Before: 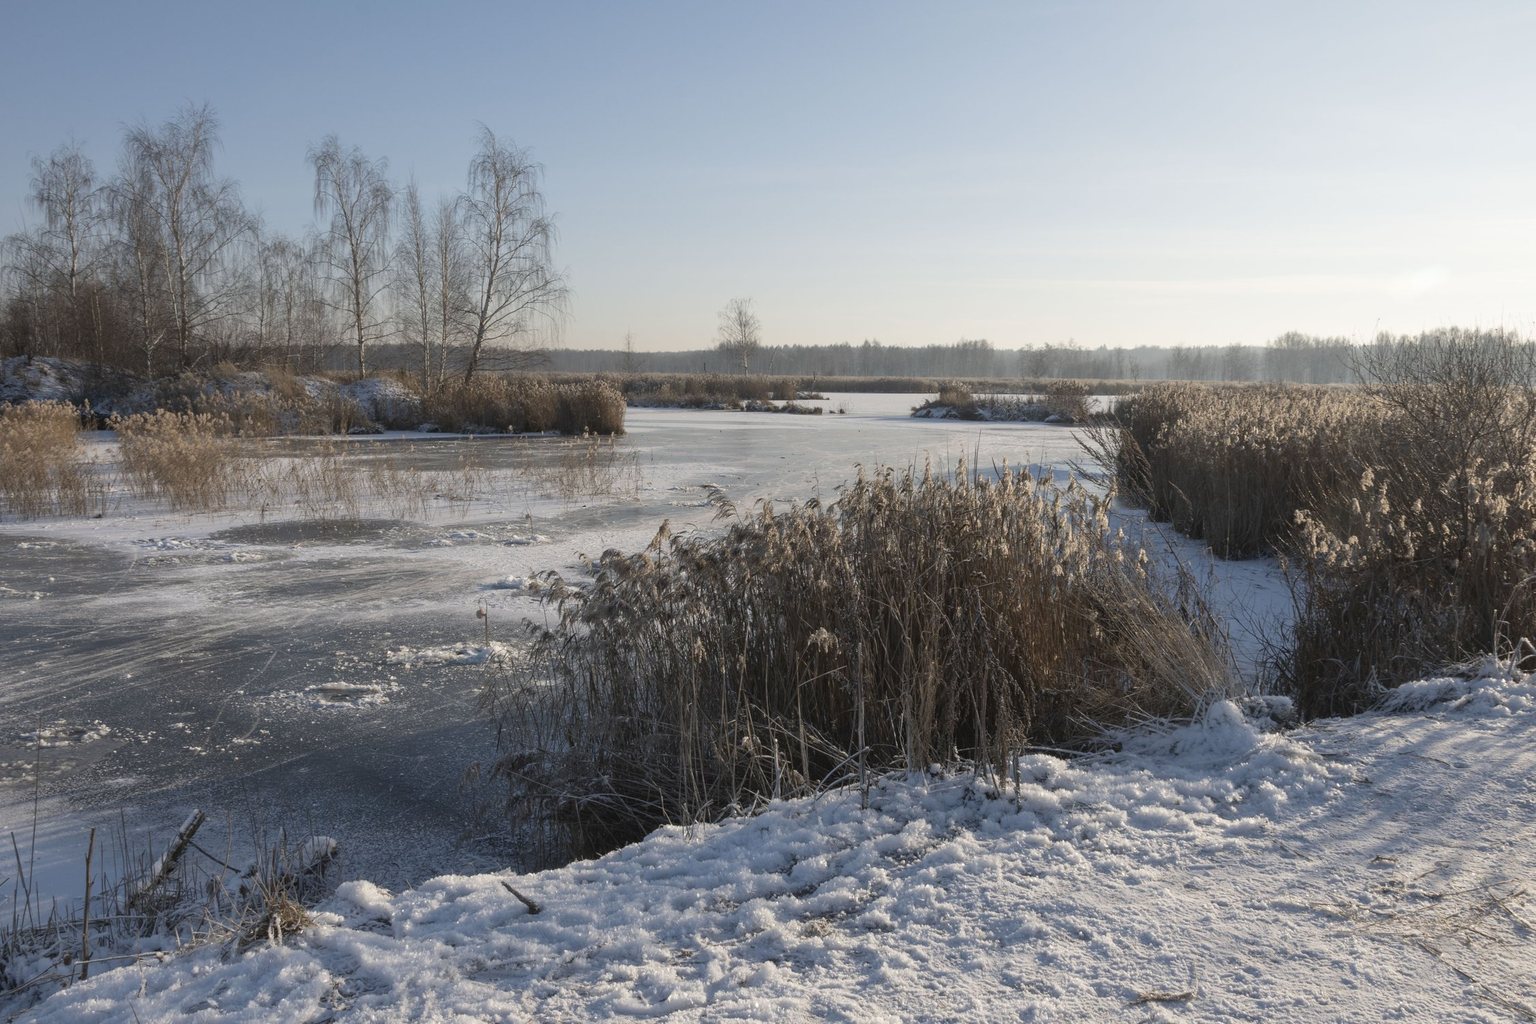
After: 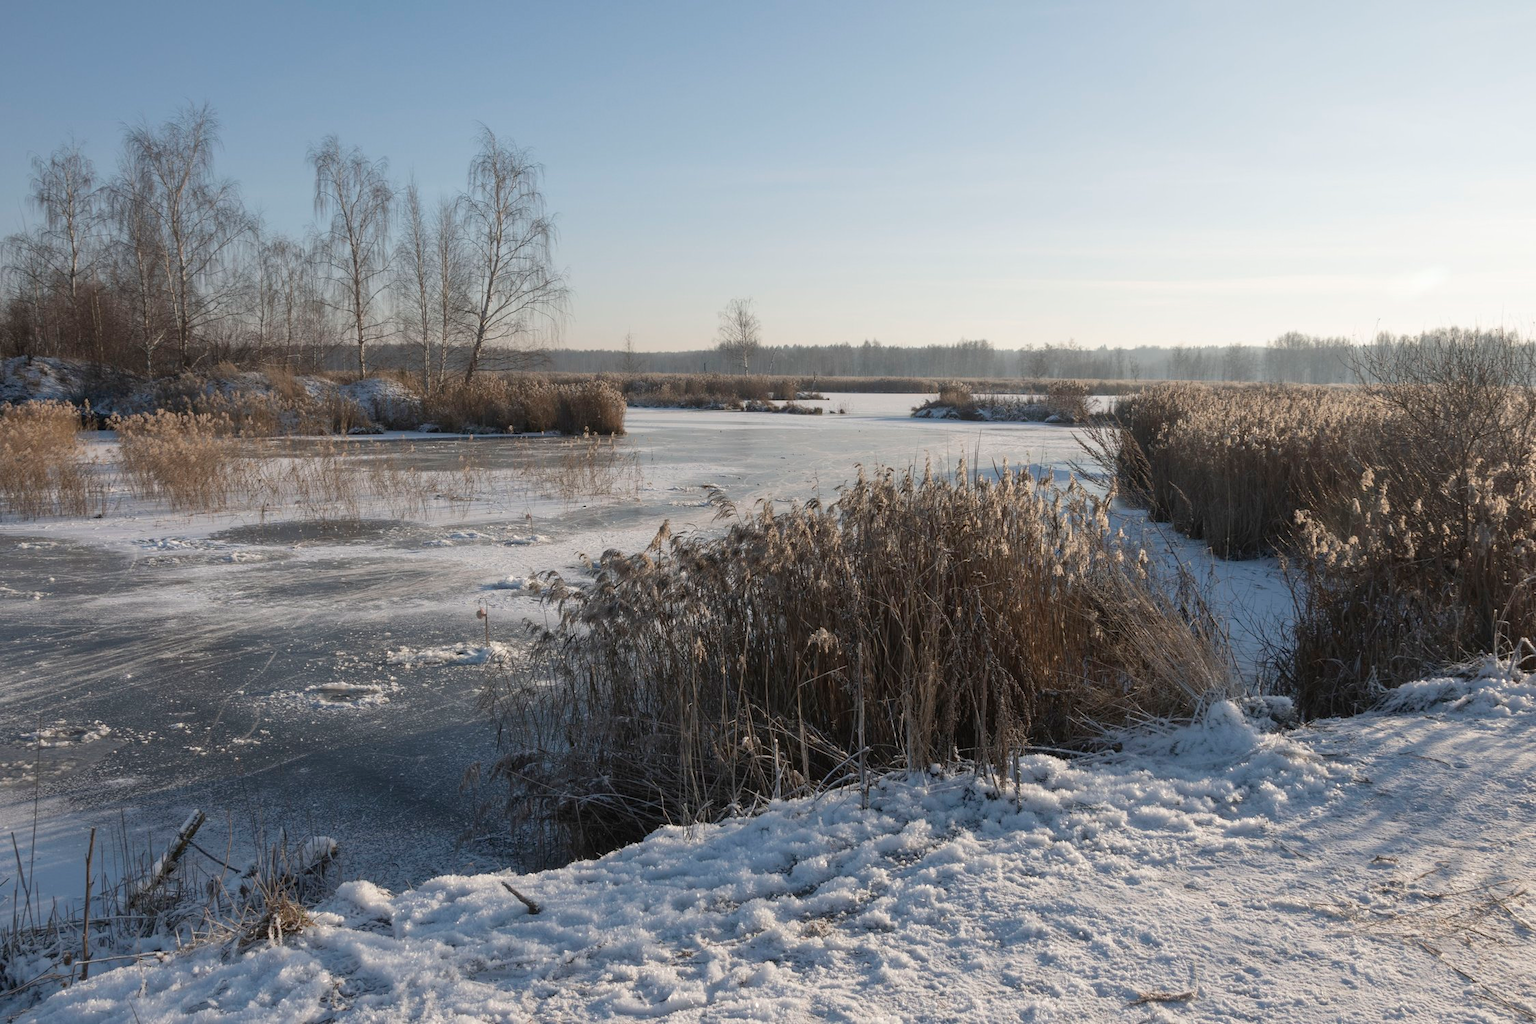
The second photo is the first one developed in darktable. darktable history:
color calibration: illuminant same as pipeline (D50), adaptation XYZ, x 0.345, y 0.358, temperature 5021.39 K
